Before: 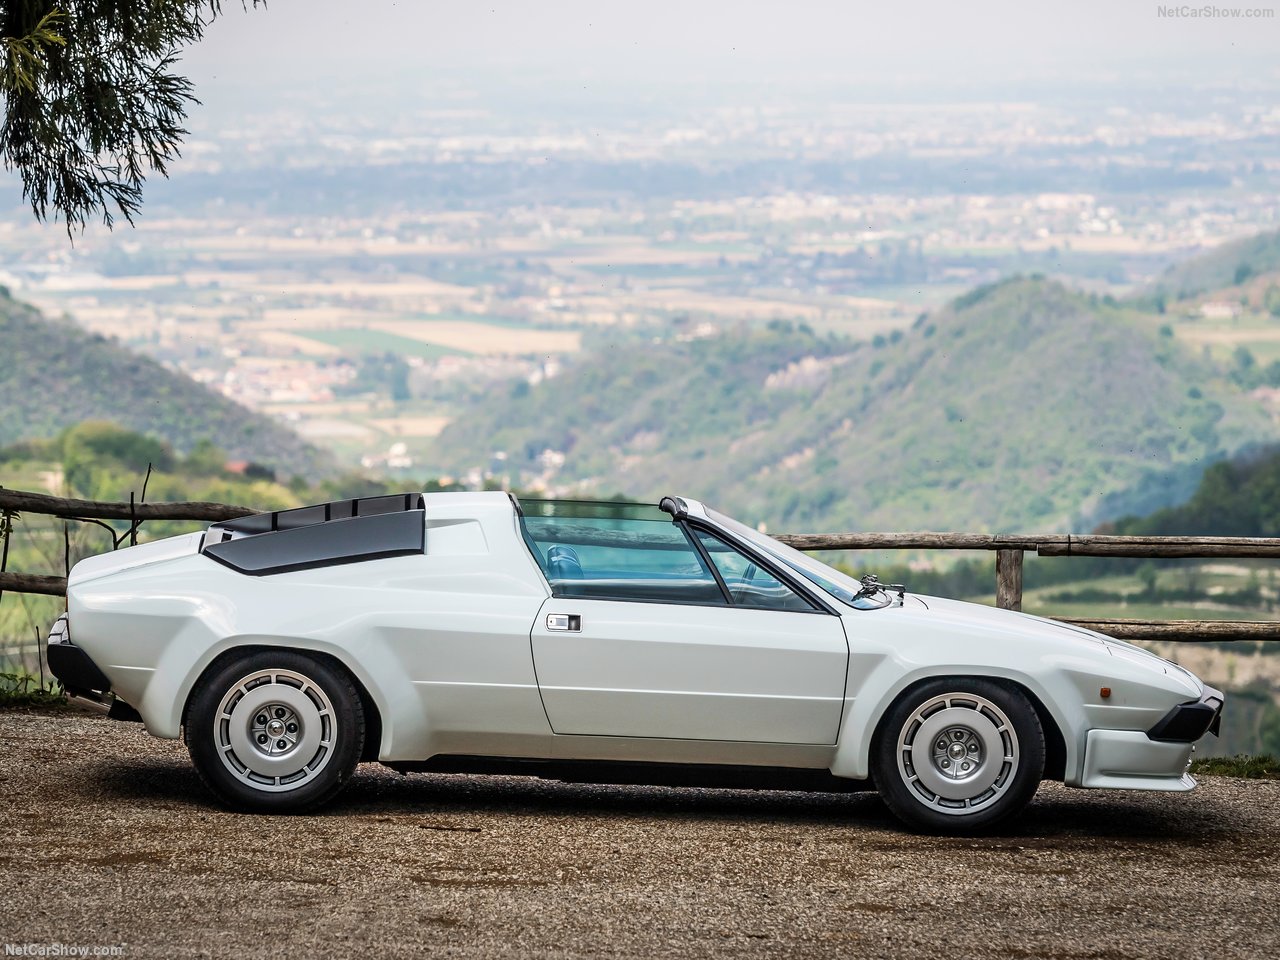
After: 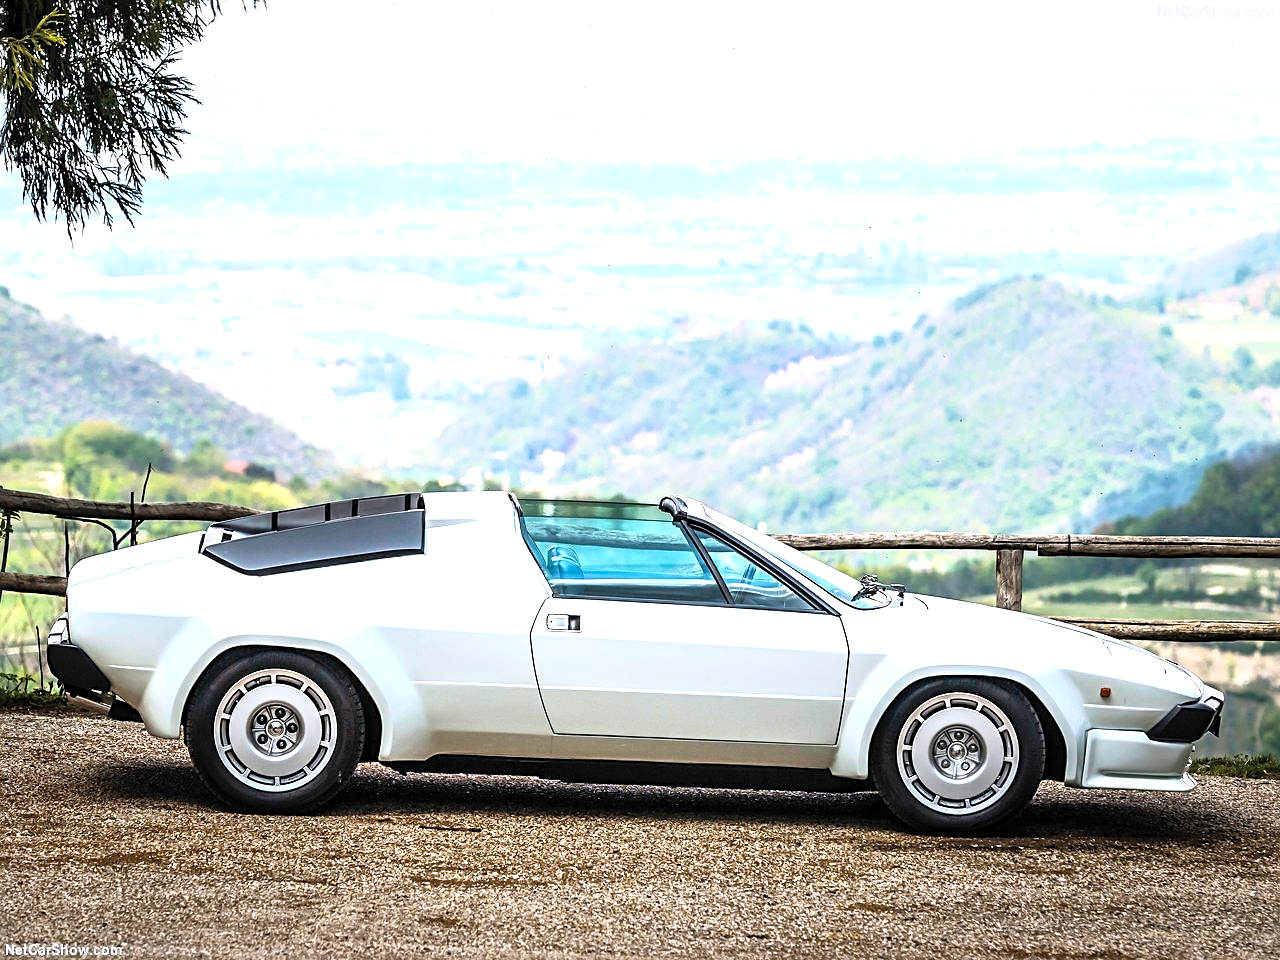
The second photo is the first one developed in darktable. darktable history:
color balance rgb: highlights gain › luminance 16.904%, highlights gain › chroma 2.91%, highlights gain › hue 263.09°, perceptual saturation grading › global saturation 20.505%, perceptual saturation grading › highlights -19.837%, perceptual saturation grading › shadows 29.808%, perceptual brilliance grading › global brilliance -4.193%, perceptual brilliance grading › highlights 24.741%, perceptual brilliance grading › mid-tones 7.309%, perceptual brilliance grading › shadows -4.508%, global vibrance 20%
contrast brightness saturation: contrast 0.139, brightness 0.214
sharpen: on, module defaults
